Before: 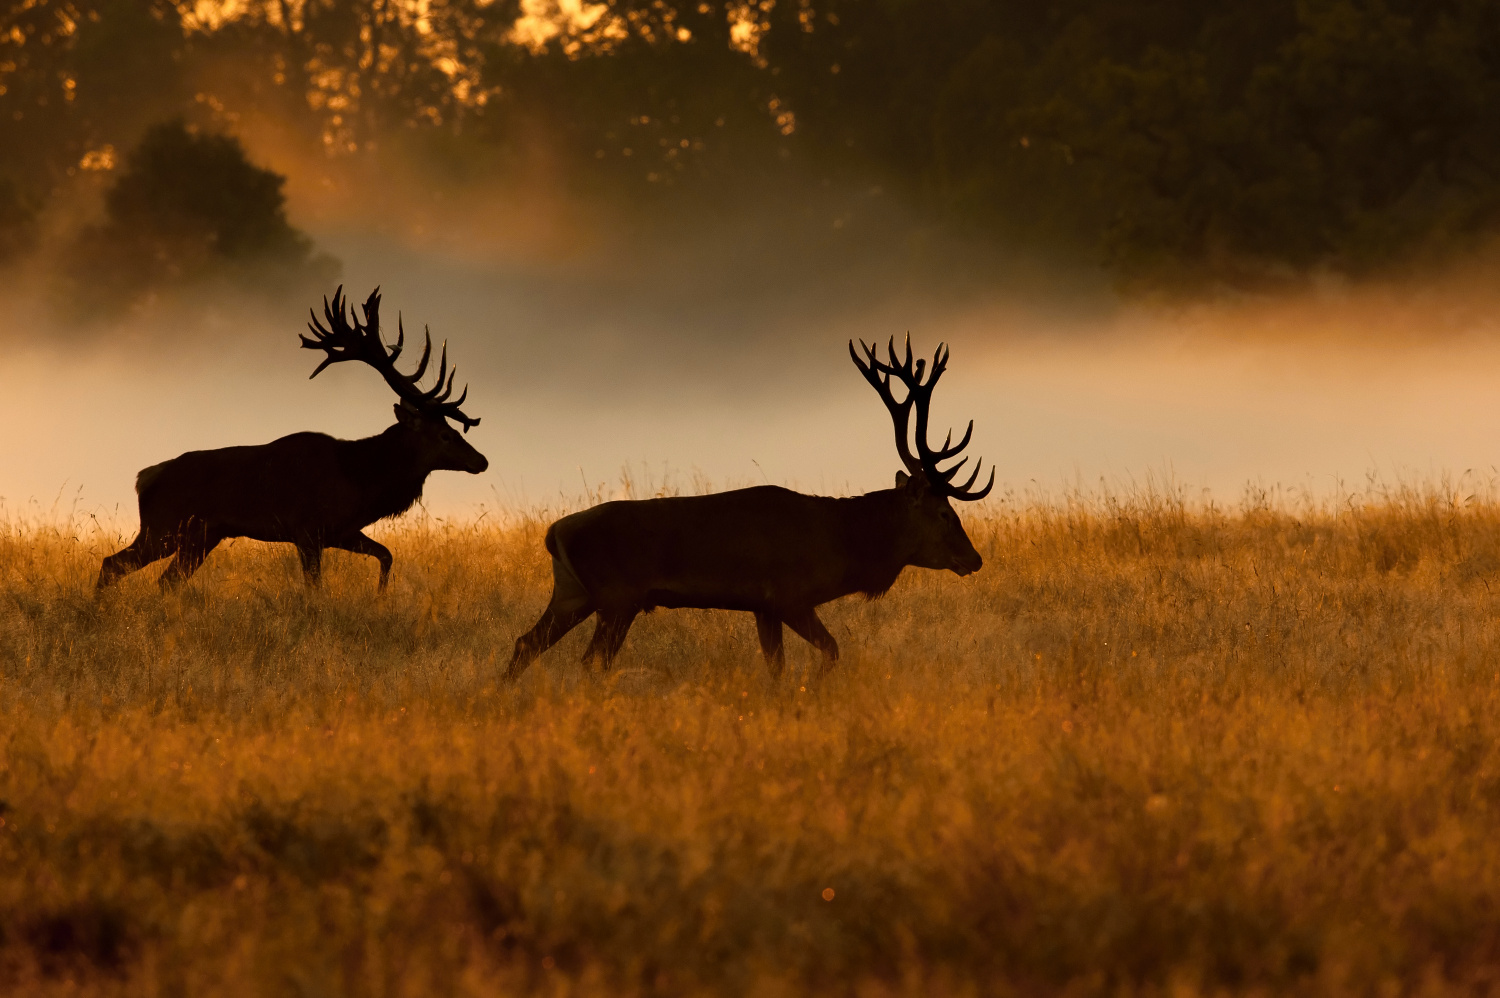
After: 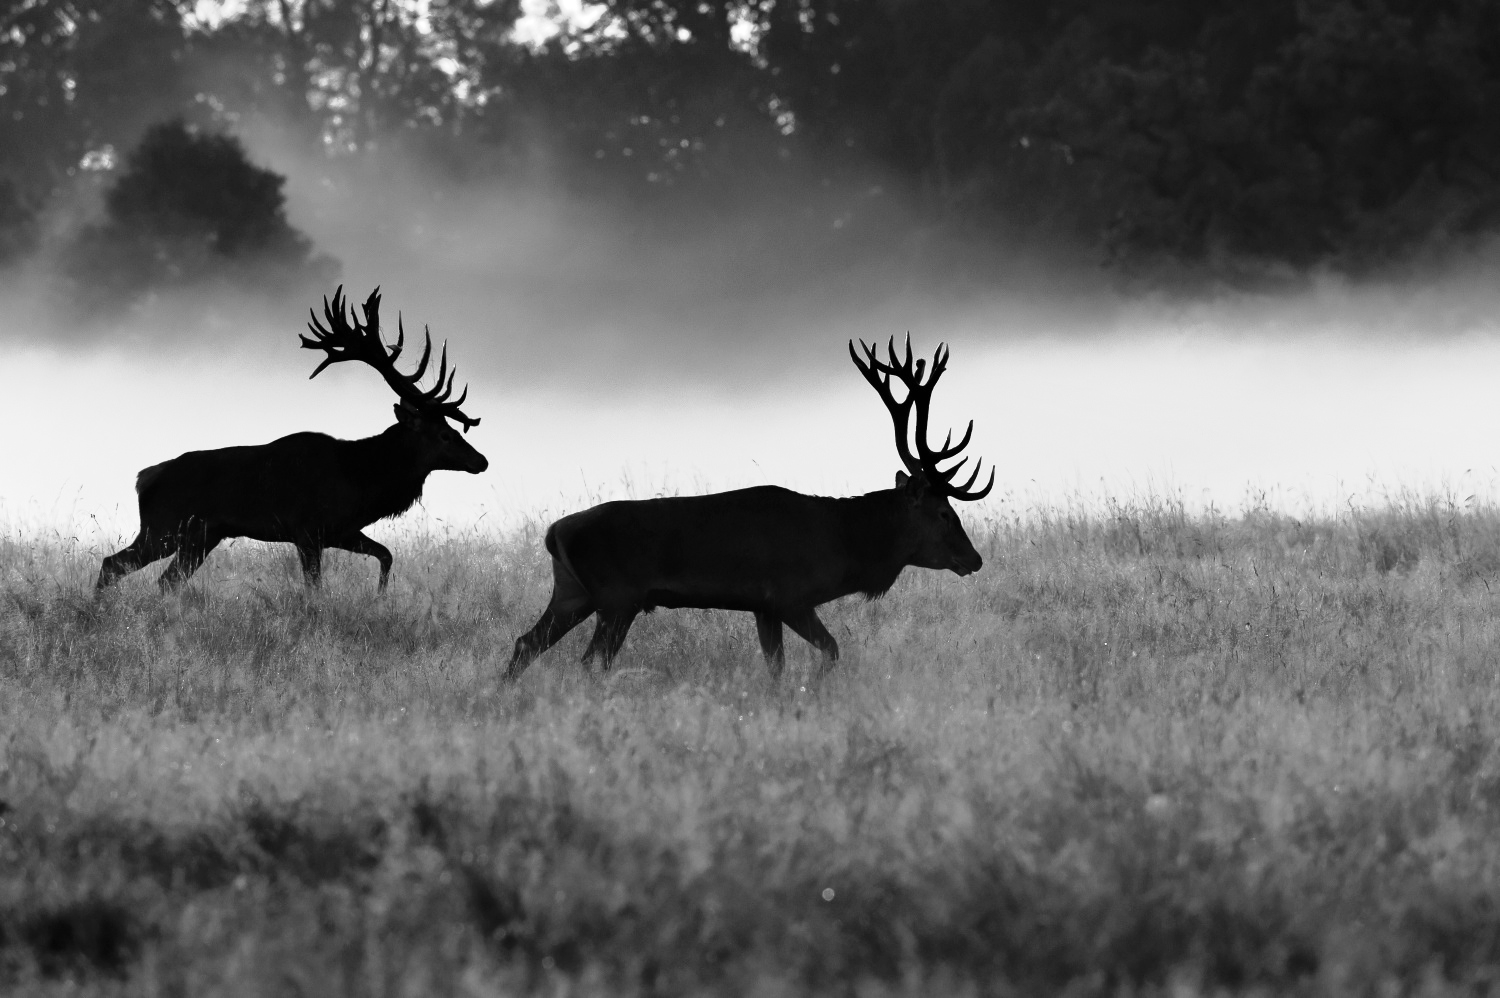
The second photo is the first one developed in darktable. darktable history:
monochrome: on, module defaults
exposure: exposure 0.77 EV, compensate highlight preservation false
tone curve: curves: ch0 [(0, 0) (0.105, 0.068) (0.195, 0.162) (0.283, 0.283) (0.384, 0.404) (0.485, 0.531) (0.638, 0.681) (0.795, 0.879) (1, 0.977)]; ch1 [(0, 0) (0.161, 0.092) (0.35, 0.33) (0.379, 0.401) (0.456, 0.469) (0.504, 0.5) (0.512, 0.514) (0.58, 0.597) (0.635, 0.646) (1, 1)]; ch2 [(0, 0) (0.371, 0.362) (0.437, 0.437) (0.5, 0.5) (0.53, 0.523) (0.56, 0.58) (0.622, 0.606) (1, 1)], color space Lab, independent channels, preserve colors none
